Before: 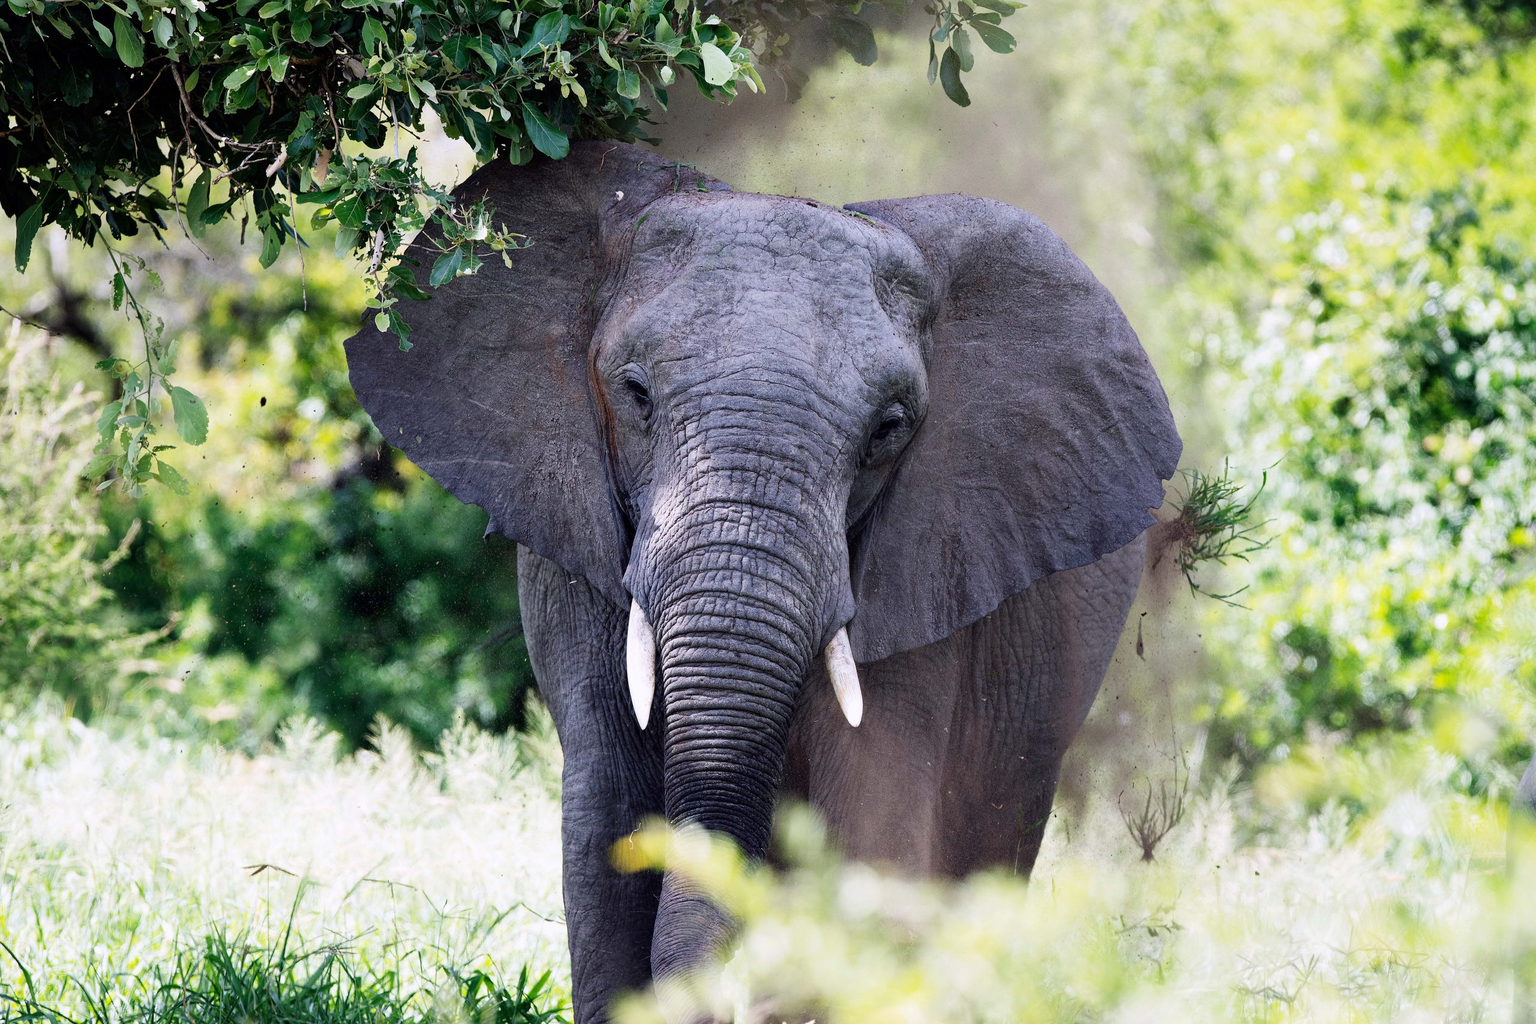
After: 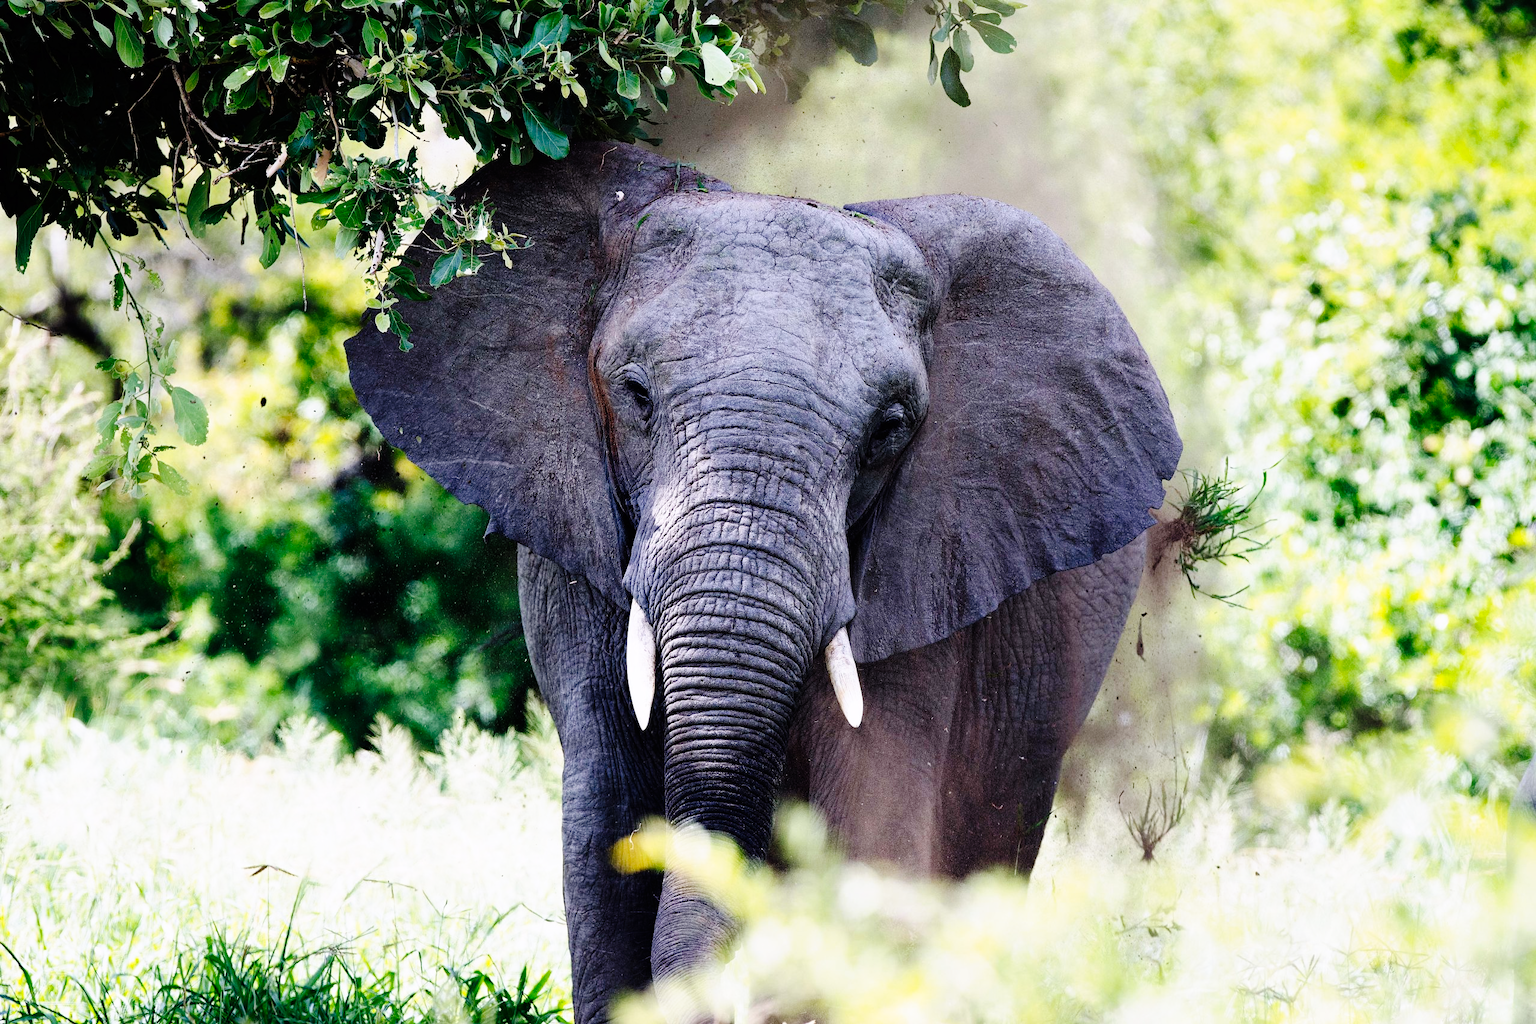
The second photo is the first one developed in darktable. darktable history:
tone equalizer: on, module defaults
tone curve: curves: ch0 [(0, 0) (0.003, 0.003) (0.011, 0.005) (0.025, 0.008) (0.044, 0.012) (0.069, 0.02) (0.1, 0.031) (0.136, 0.047) (0.177, 0.088) (0.224, 0.141) (0.277, 0.222) (0.335, 0.32) (0.399, 0.425) (0.468, 0.524) (0.543, 0.623) (0.623, 0.716) (0.709, 0.796) (0.801, 0.88) (0.898, 0.959) (1, 1)], preserve colors none
